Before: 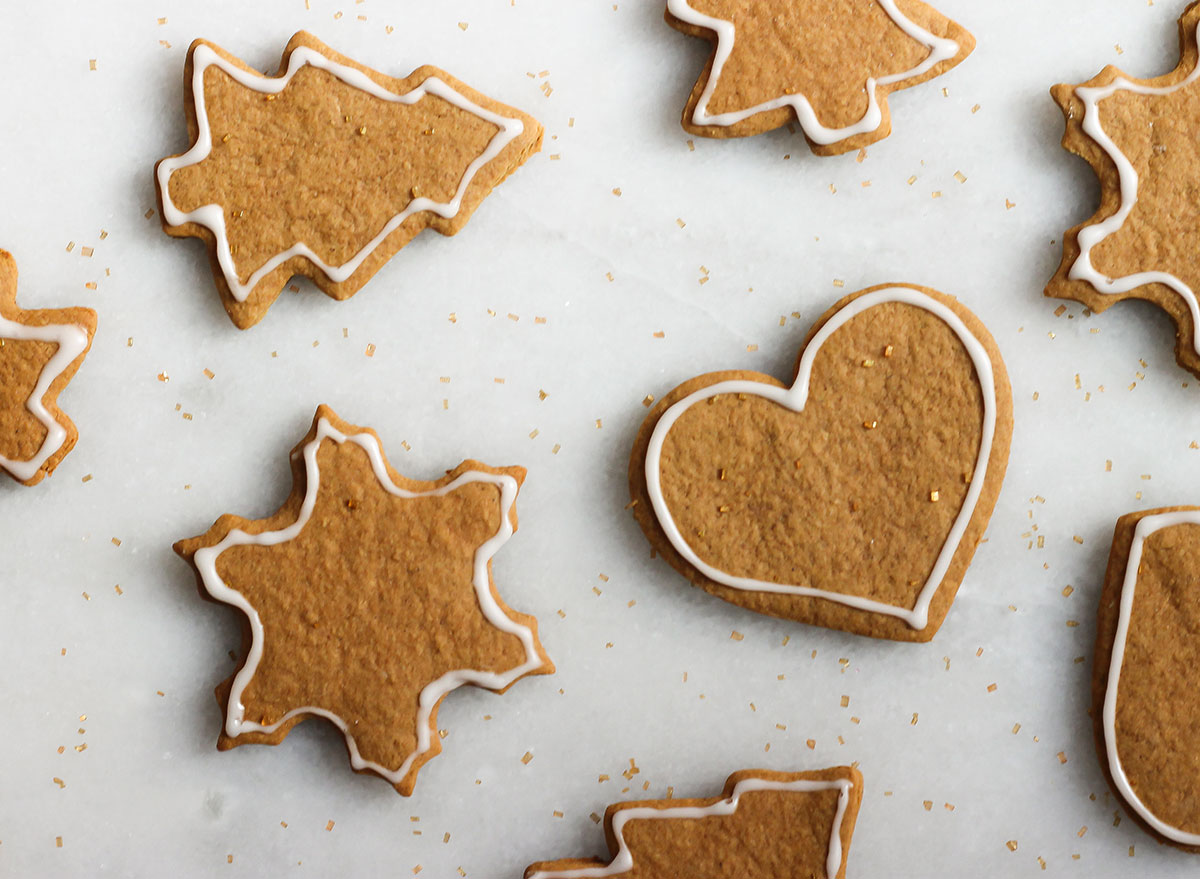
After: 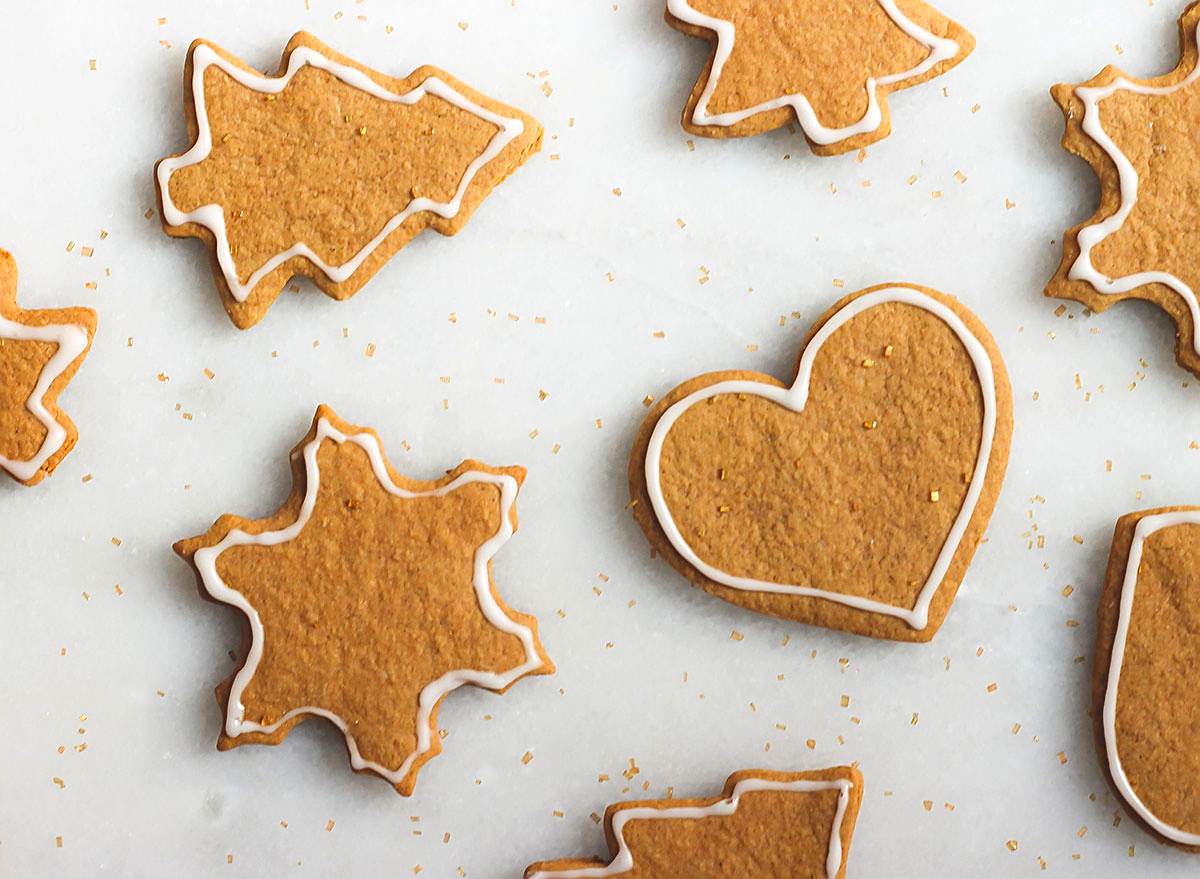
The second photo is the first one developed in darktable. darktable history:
sharpen: on, module defaults
tone equalizer: -8 EV -0.756 EV, -7 EV -0.67 EV, -6 EV -0.595 EV, -5 EV -0.362 EV, -3 EV 0.395 EV, -2 EV 0.6 EV, -1 EV 0.677 EV, +0 EV 0.752 EV
contrast brightness saturation: contrast -0.27
